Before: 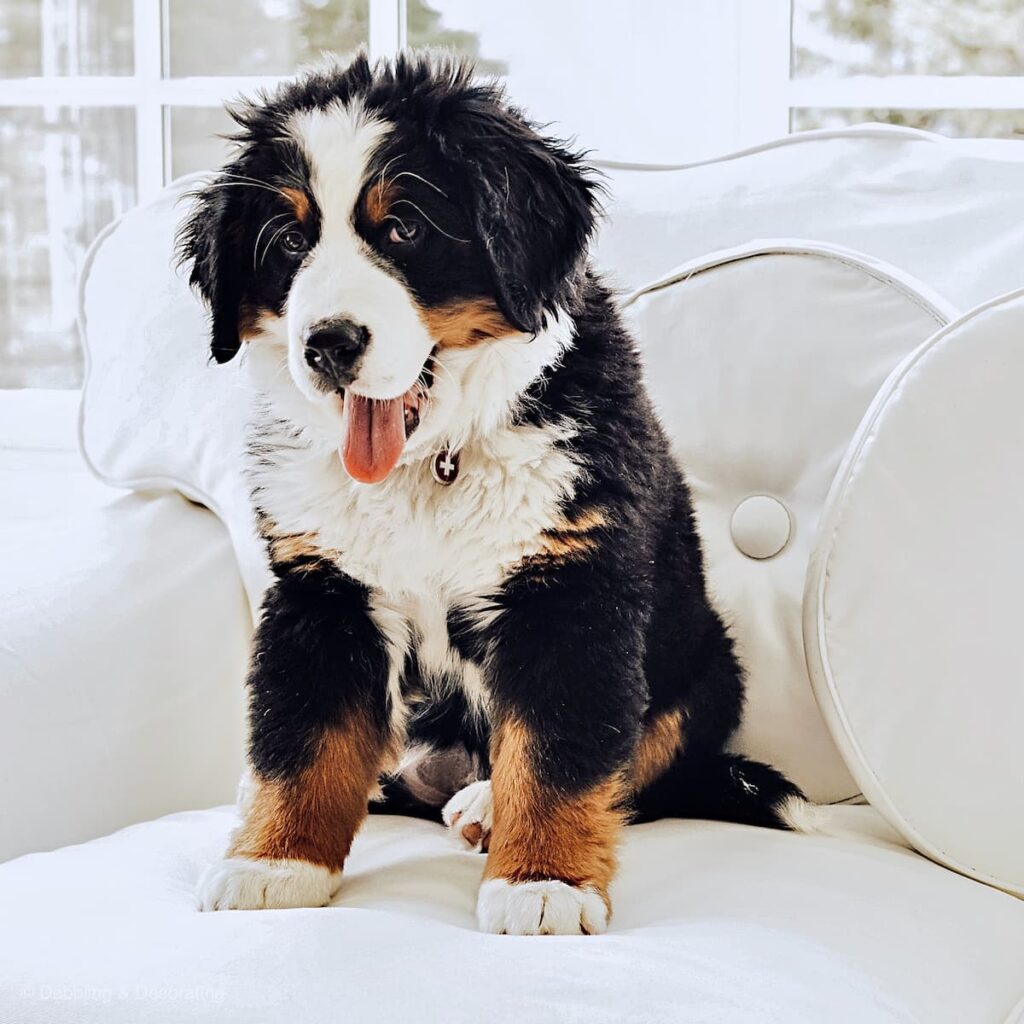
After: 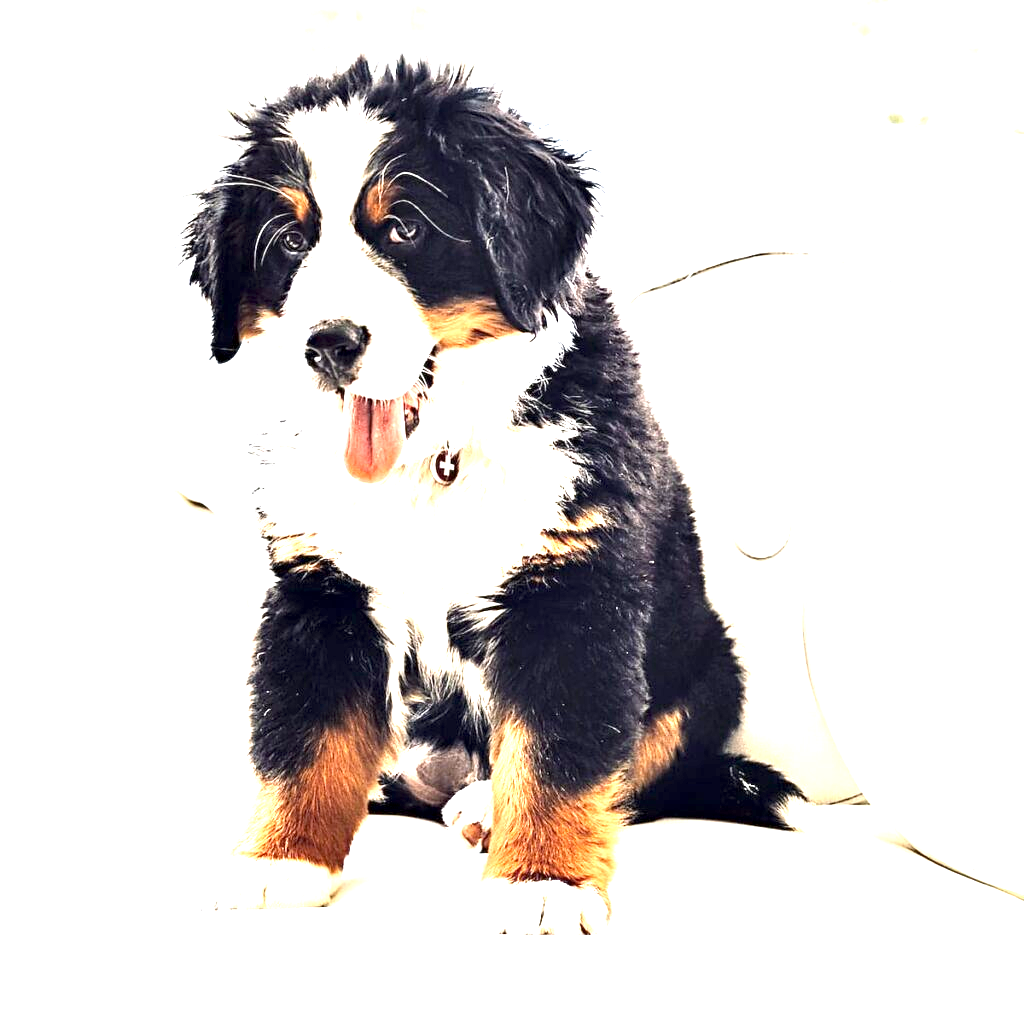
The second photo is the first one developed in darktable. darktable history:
exposure: black level correction 0.001, exposure 1.825 EV, compensate exposure bias true, compensate highlight preservation false
